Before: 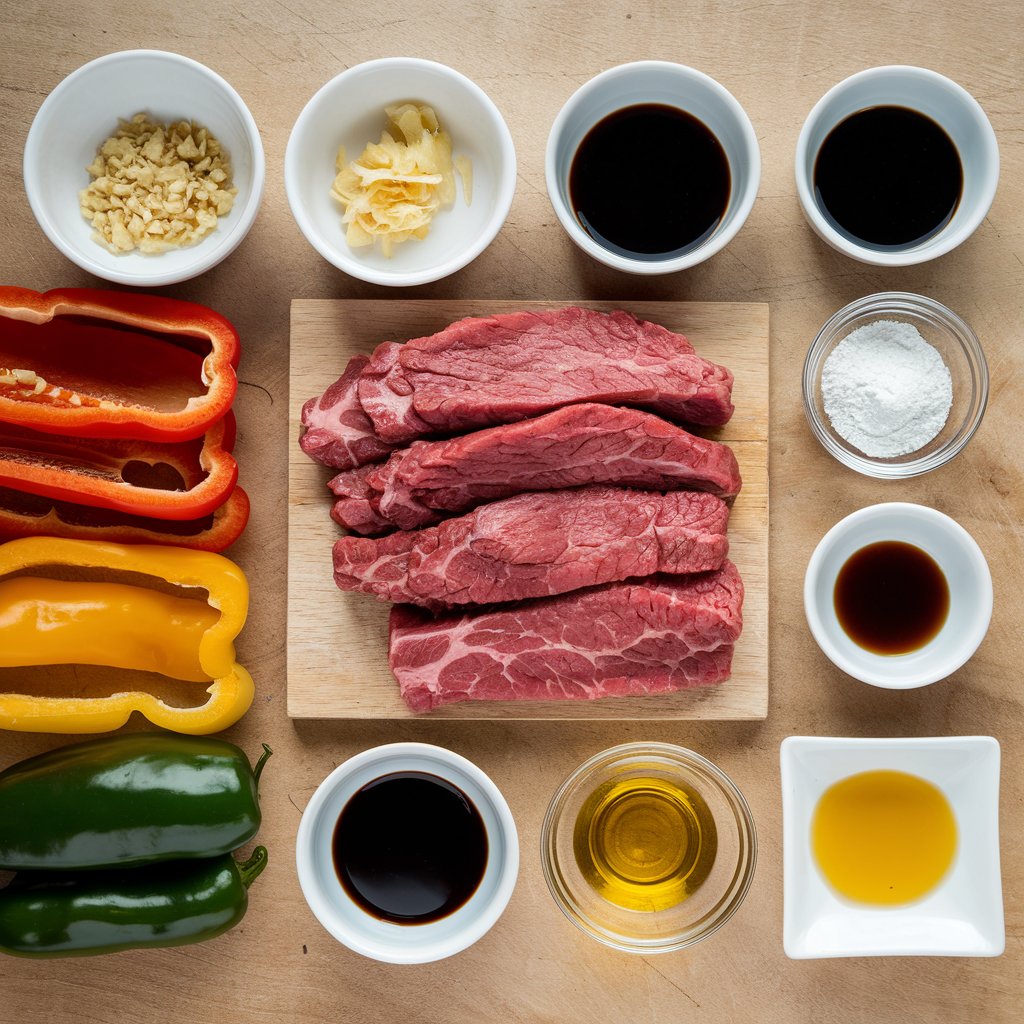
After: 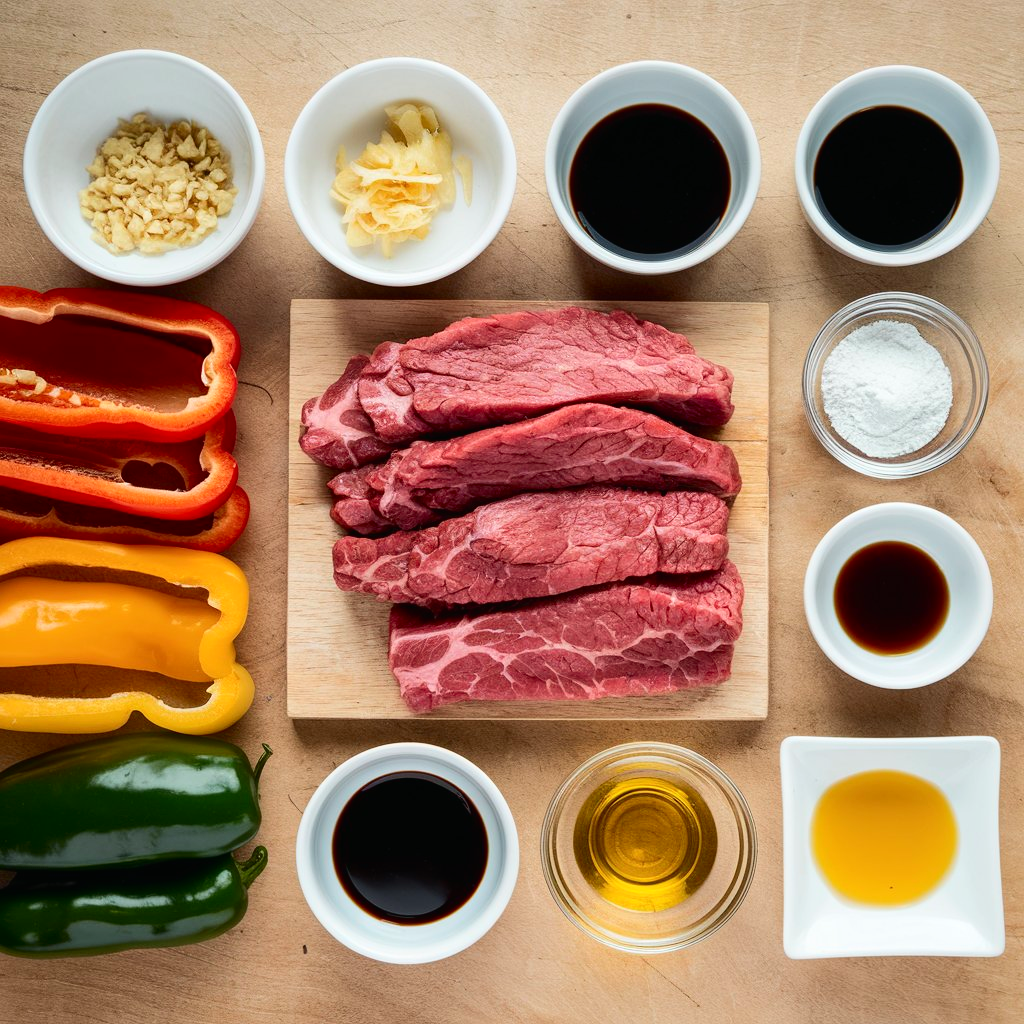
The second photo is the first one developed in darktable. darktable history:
tone curve: curves: ch0 [(0, 0.01) (0.037, 0.032) (0.131, 0.108) (0.275, 0.258) (0.483, 0.512) (0.61, 0.661) (0.696, 0.742) (0.792, 0.834) (0.911, 0.936) (0.997, 0.995)]; ch1 [(0, 0) (0.308, 0.29) (0.425, 0.411) (0.503, 0.502) (0.551, 0.563) (0.683, 0.706) (0.746, 0.77) (1, 1)]; ch2 [(0, 0) (0.246, 0.233) (0.36, 0.352) (0.415, 0.415) (0.485, 0.487) (0.502, 0.502) (0.525, 0.523) (0.545, 0.552) (0.587, 0.6) (0.636, 0.652) (0.711, 0.729) (0.845, 0.855) (0.998, 0.977)], color space Lab, independent channels, preserve colors none
